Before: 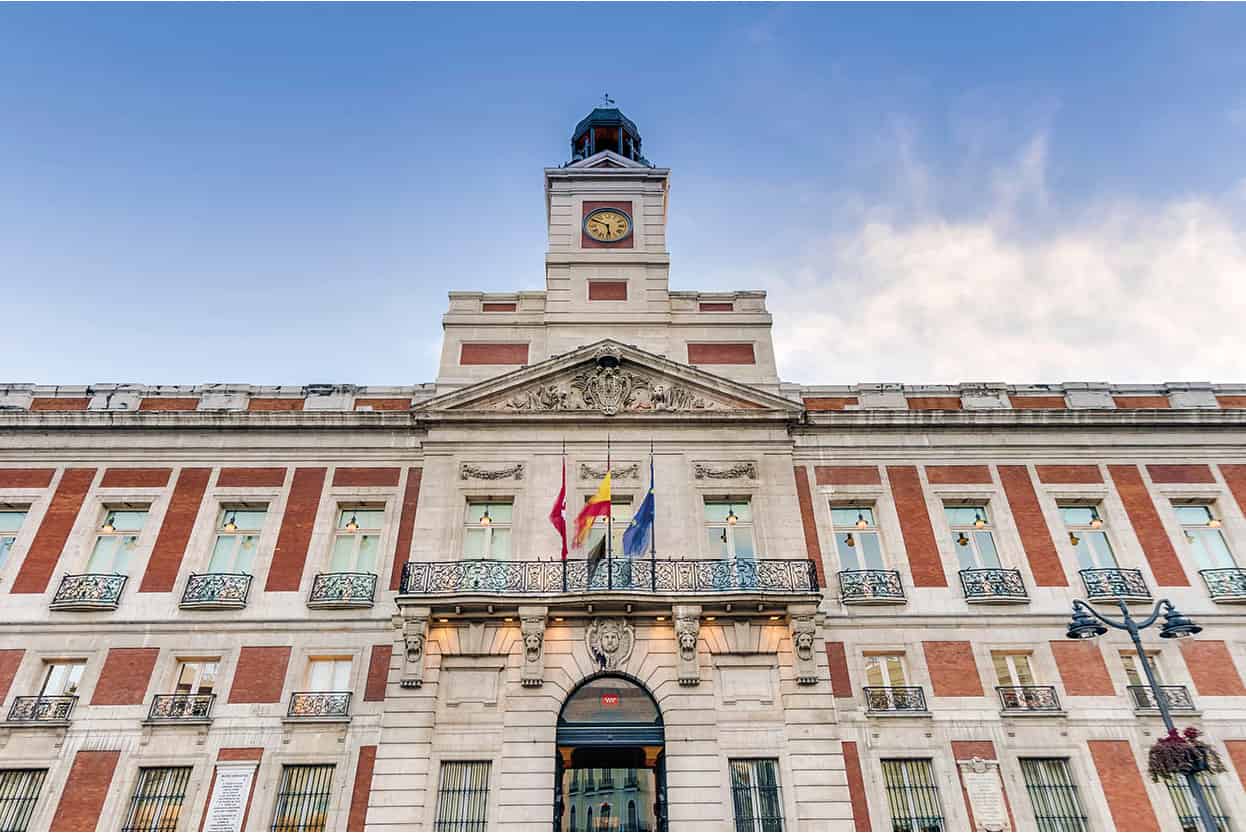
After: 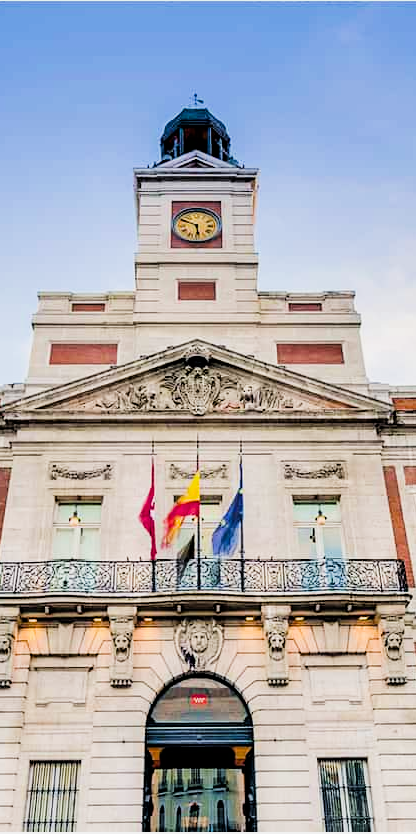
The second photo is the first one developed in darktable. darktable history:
color balance rgb: white fulcrum 0.984 EV, perceptual saturation grading › global saturation 25.738%, perceptual brilliance grading › global brilliance 1.327%, perceptual brilliance grading › highlights -3.829%
filmic rgb: black relative exposure -5.15 EV, white relative exposure 3.97 EV, hardness 2.9, contrast 1.3, highlights saturation mix -28.58%
crop: left 33.057%, right 33.497%
exposure: exposure 0.562 EV, compensate highlight preservation false
